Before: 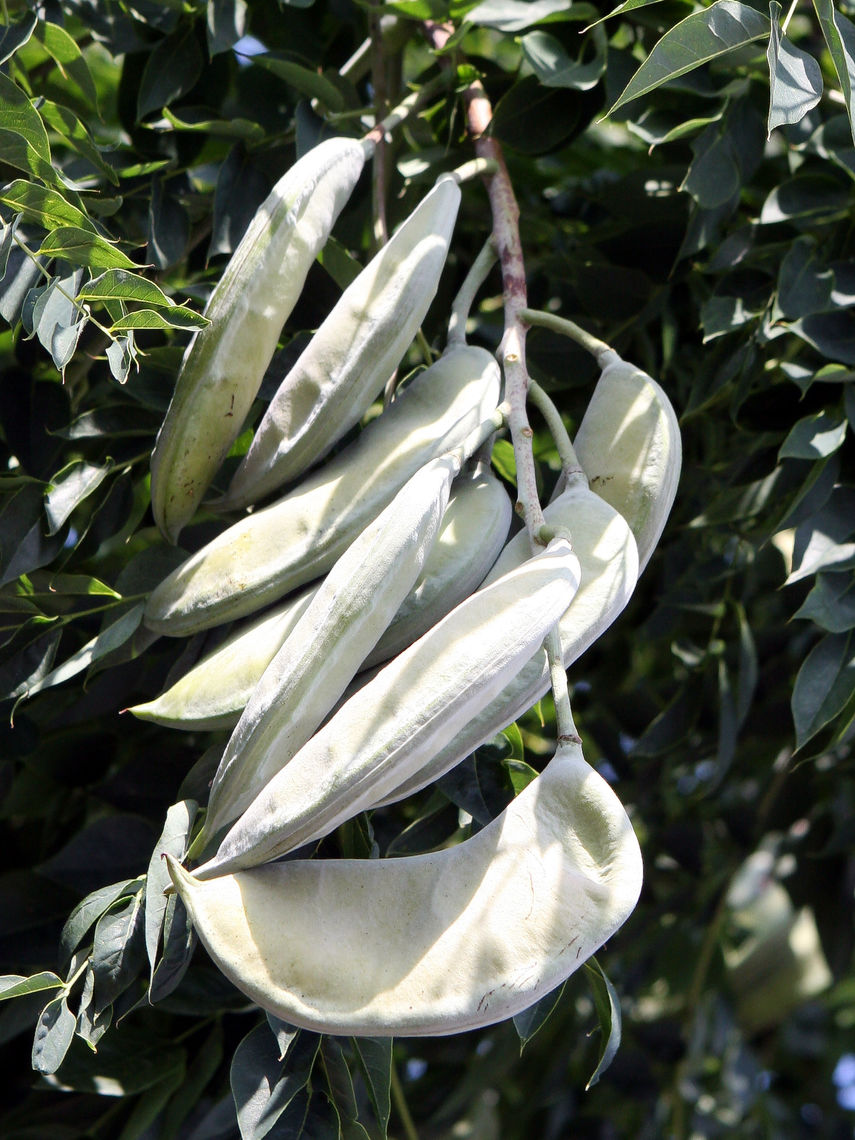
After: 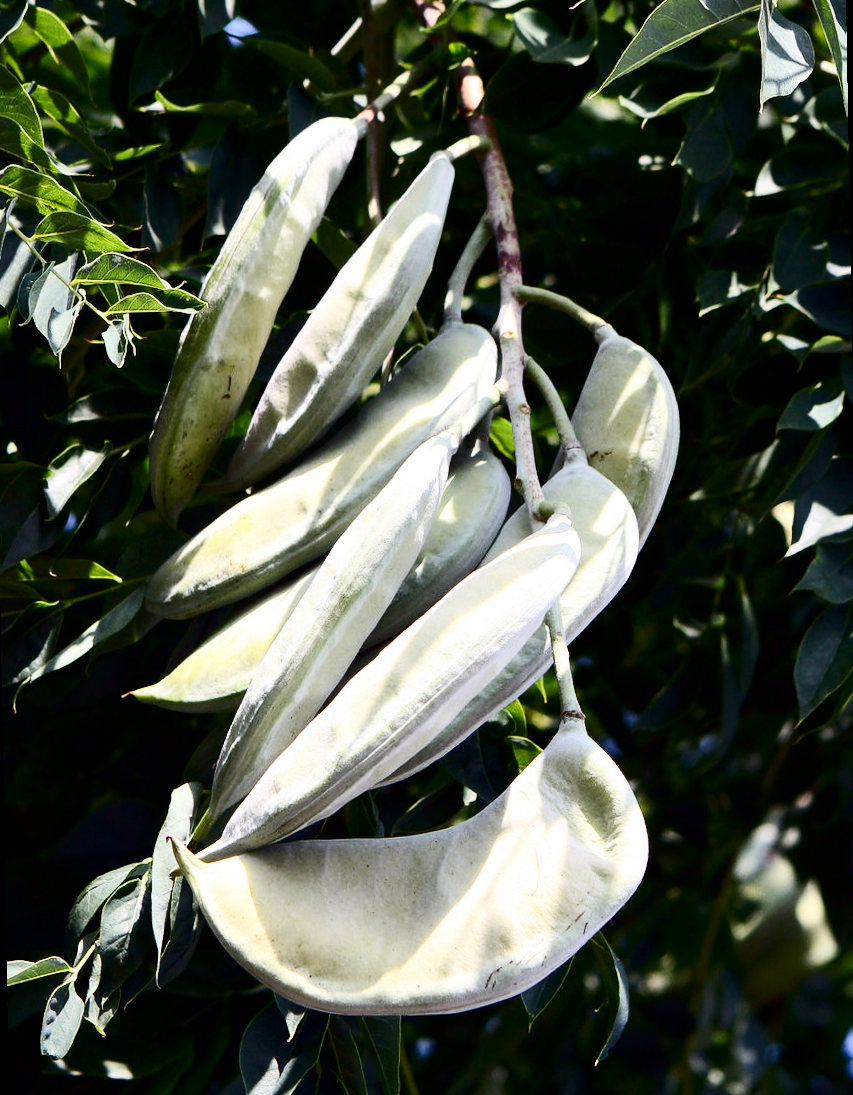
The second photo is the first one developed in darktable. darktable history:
contrast brightness saturation: contrast 0.32, brightness -0.08, saturation 0.17
rotate and perspective: rotation -1°, crop left 0.011, crop right 0.989, crop top 0.025, crop bottom 0.975
